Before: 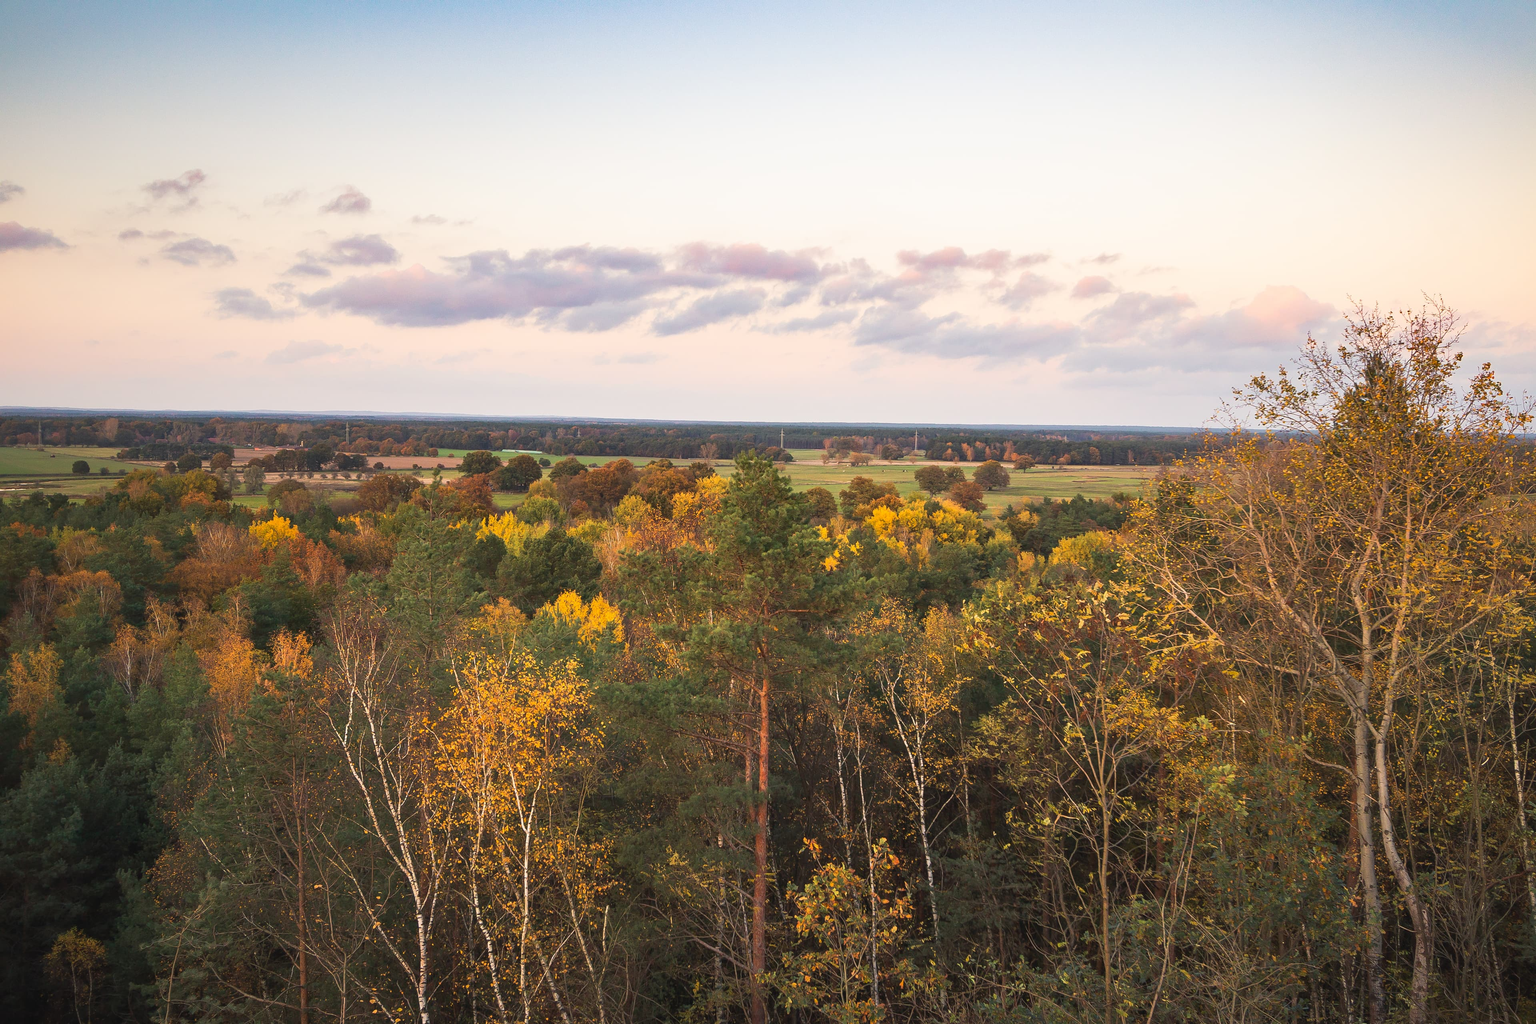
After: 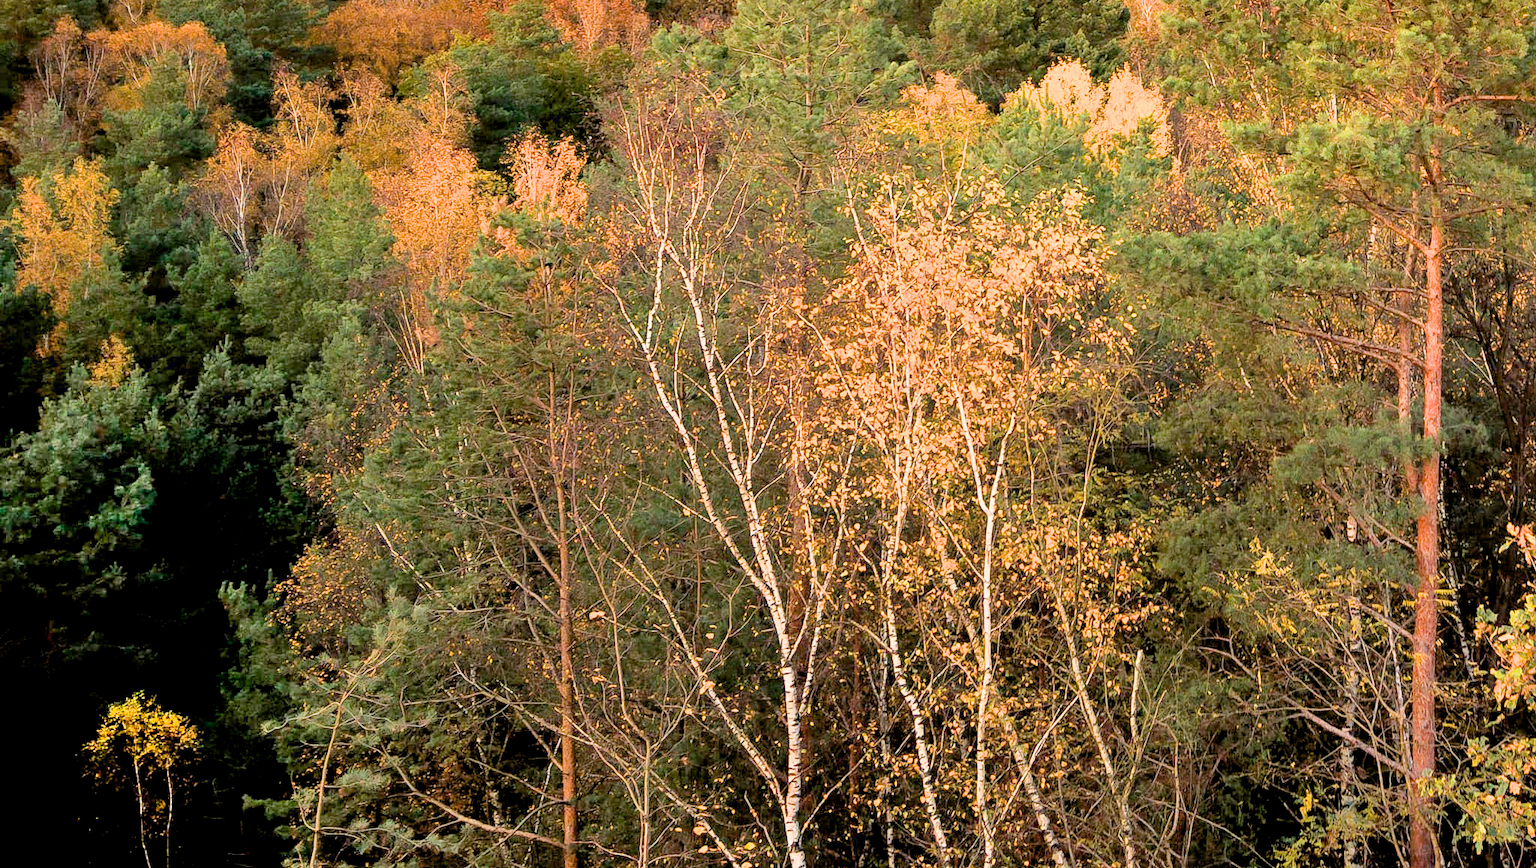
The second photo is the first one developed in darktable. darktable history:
crop and rotate: top 54.607%, right 46.687%, bottom 0.193%
exposure: black level correction 0.015, exposure 1.764 EV, compensate highlight preservation false
filmic rgb: middle gray luminance 28.93%, black relative exposure -10.29 EV, white relative exposure 5.48 EV, target black luminance 0%, hardness 3.96, latitude 1.98%, contrast 1.13, highlights saturation mix 4.87%, shadows ↔ highlights balance 15.33%
shadows and highlights: soften with gaussian
